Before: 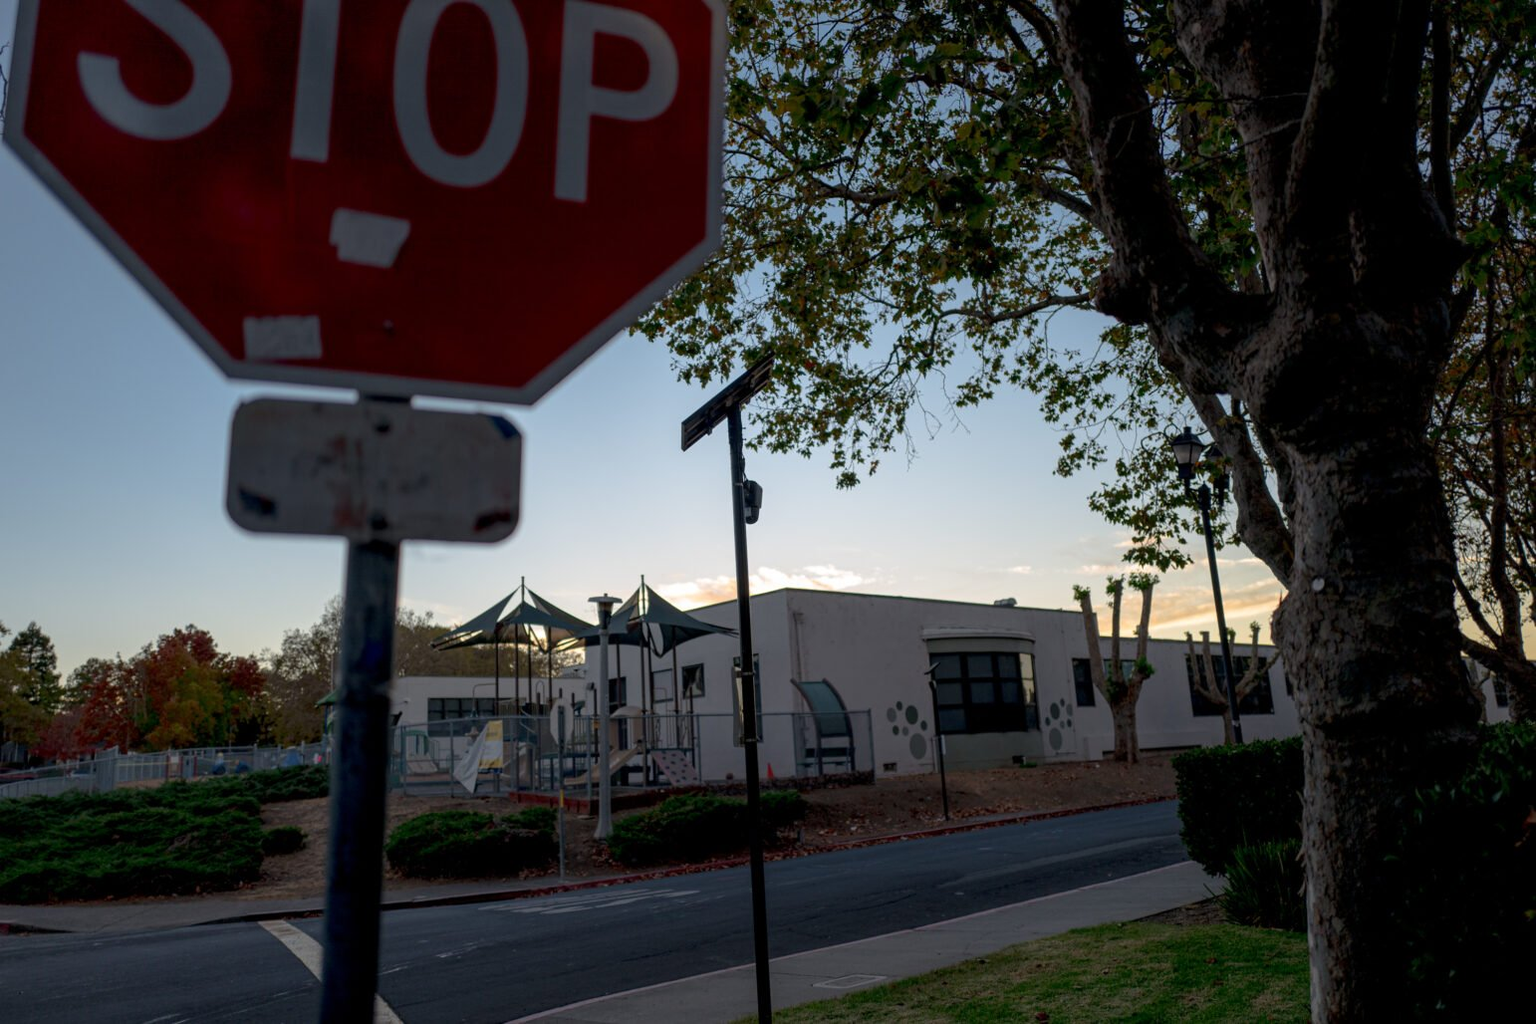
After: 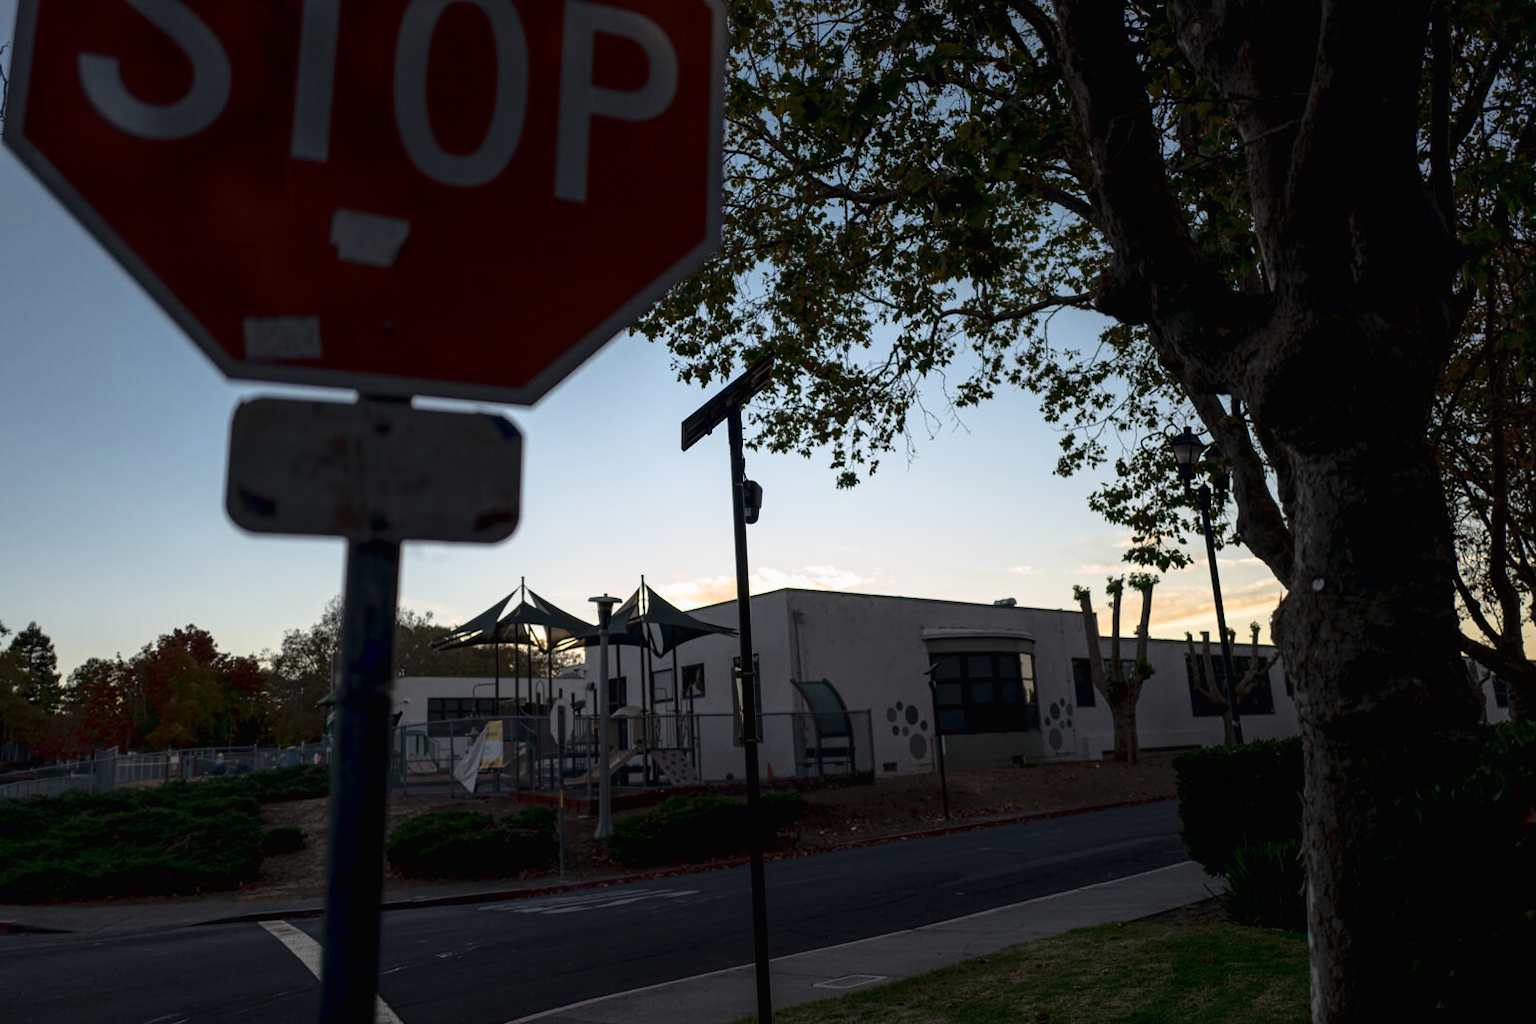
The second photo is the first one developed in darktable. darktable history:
tone curve: curves: ch0 [(0.016, 0.011) (0.21, 0.113) (0.515, 0.476) (0.78, 0.795) (1, 0.981)], color space Lab, linked channels, preserve colors none
shadows and highlights: shadows 0, highlights 40
